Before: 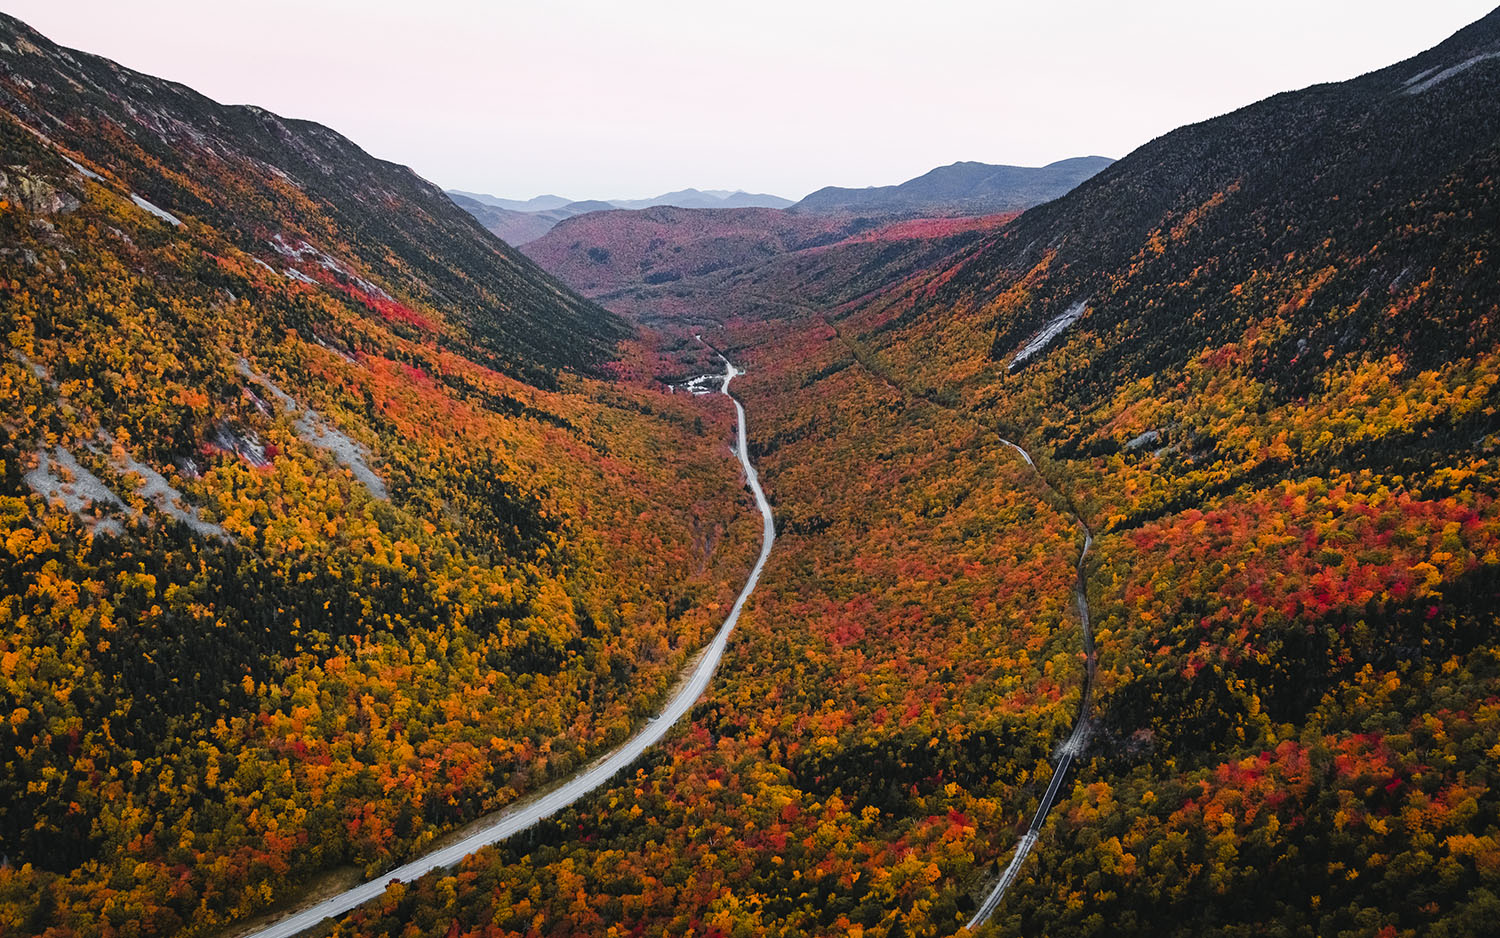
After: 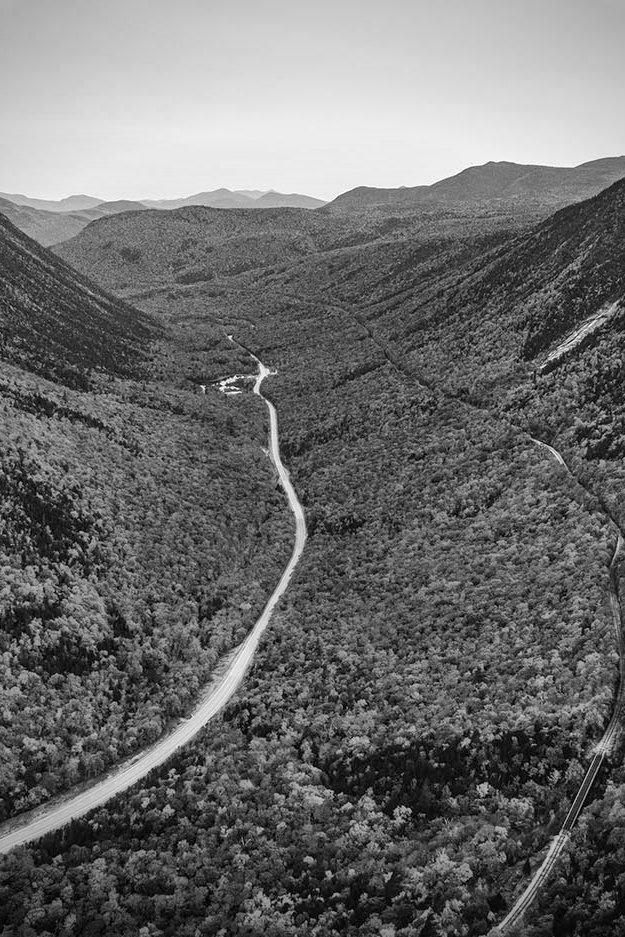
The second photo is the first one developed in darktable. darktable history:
crop: left 31.229%, right 27.105%
contrast brightness saturation: saturation -1
white balance: red 0.766, blue 1.537
local contrast: on, module defaults
vignetting: fall-off start 88.53%, fall-off radius 44.2%, saturation 0.376, width/height ratio 1.161
color calibration: illuminant custom, x 0.368, y 0.373, temperature 4330.32 K
shadows and highlights: radius 133.83, soften with gaussian
